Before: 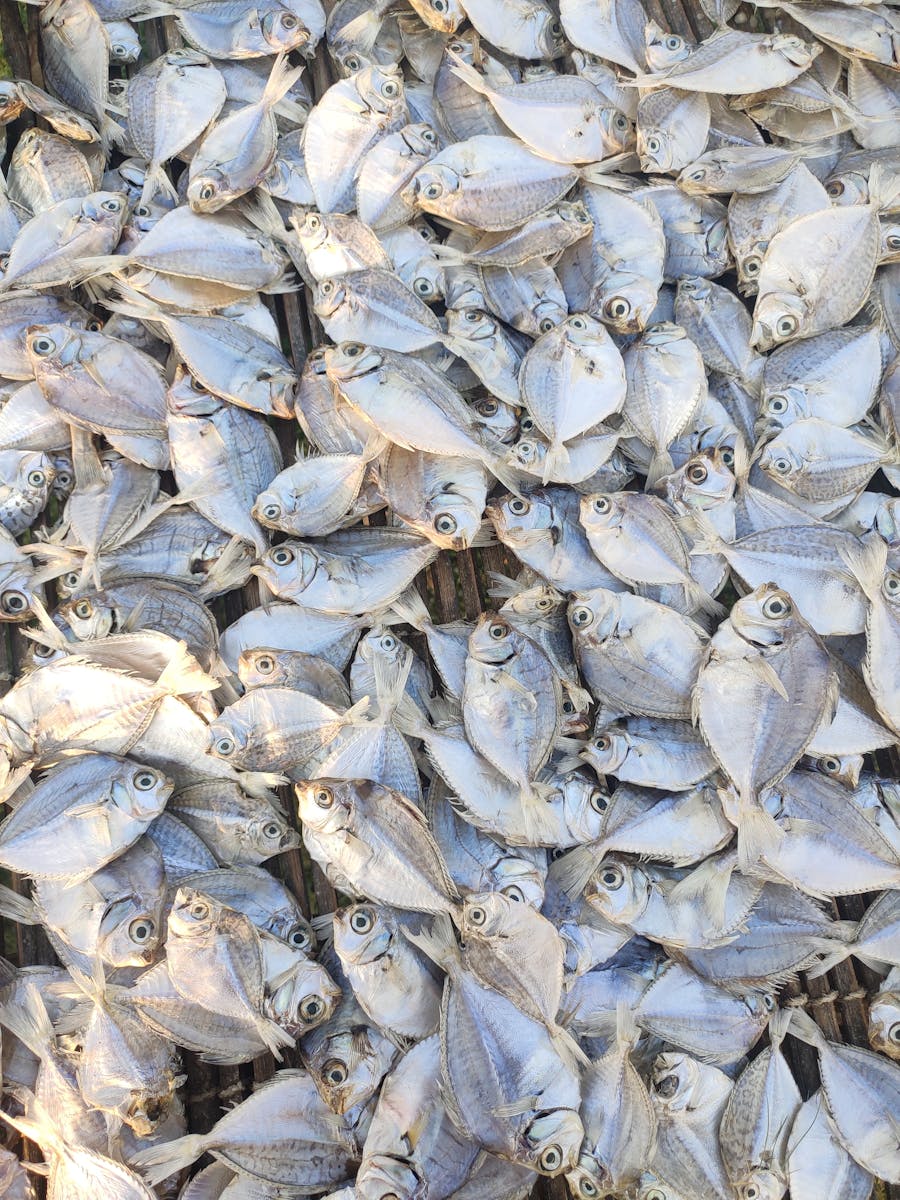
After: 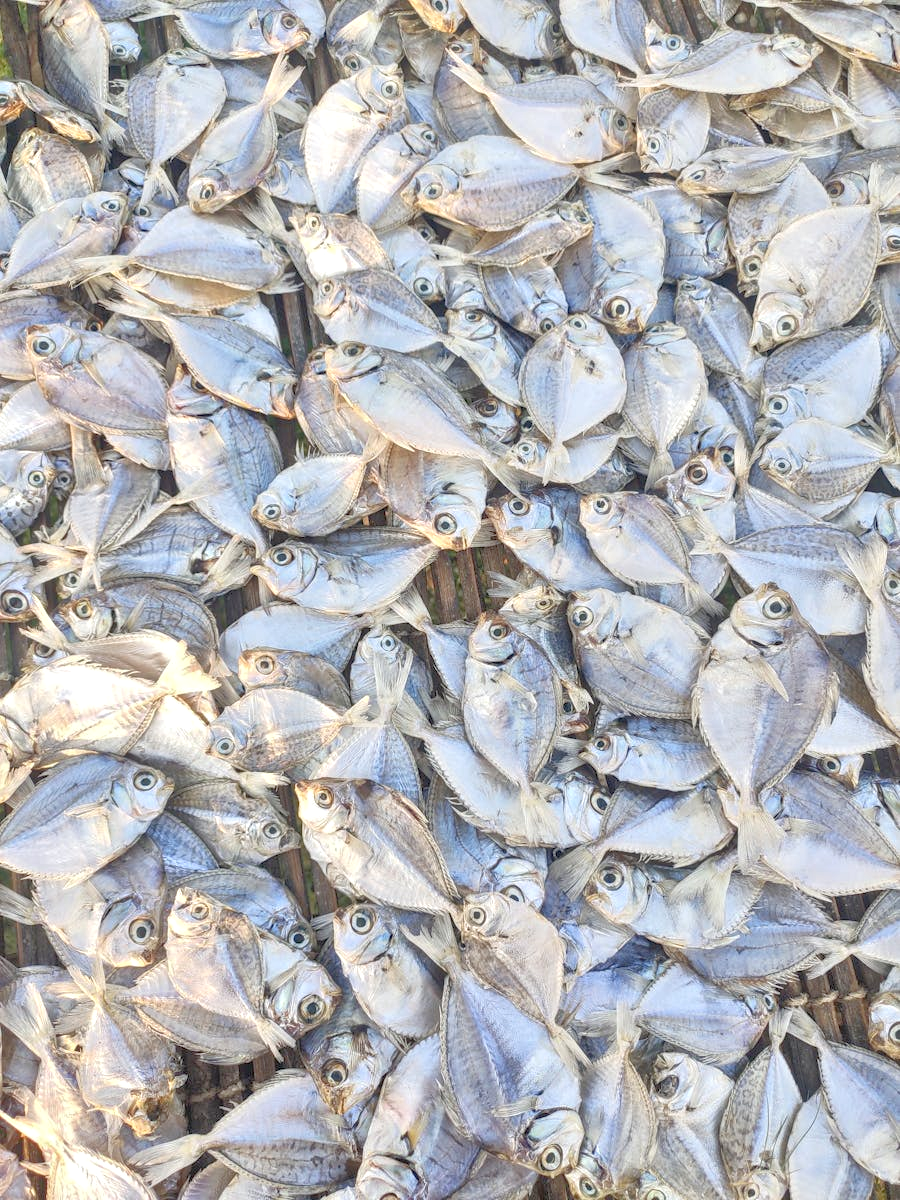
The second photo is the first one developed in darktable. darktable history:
tone equalizer: -8 EV 2 EV, -7 EV 2 EV, -6 EV 2 EV, -5 EV 2 EV, -4 EV 2 EV, -3 EV 1.5 EV, -2 EV 1 EV, -1 EV 0.5 EV
local contrast: on, module defaults
